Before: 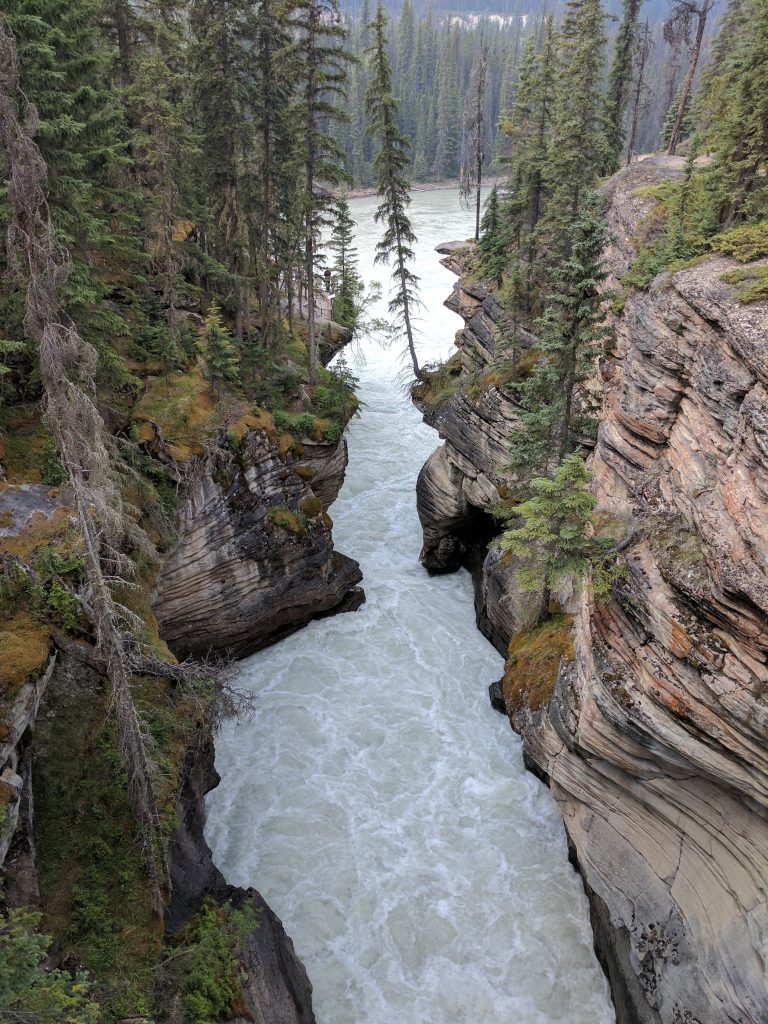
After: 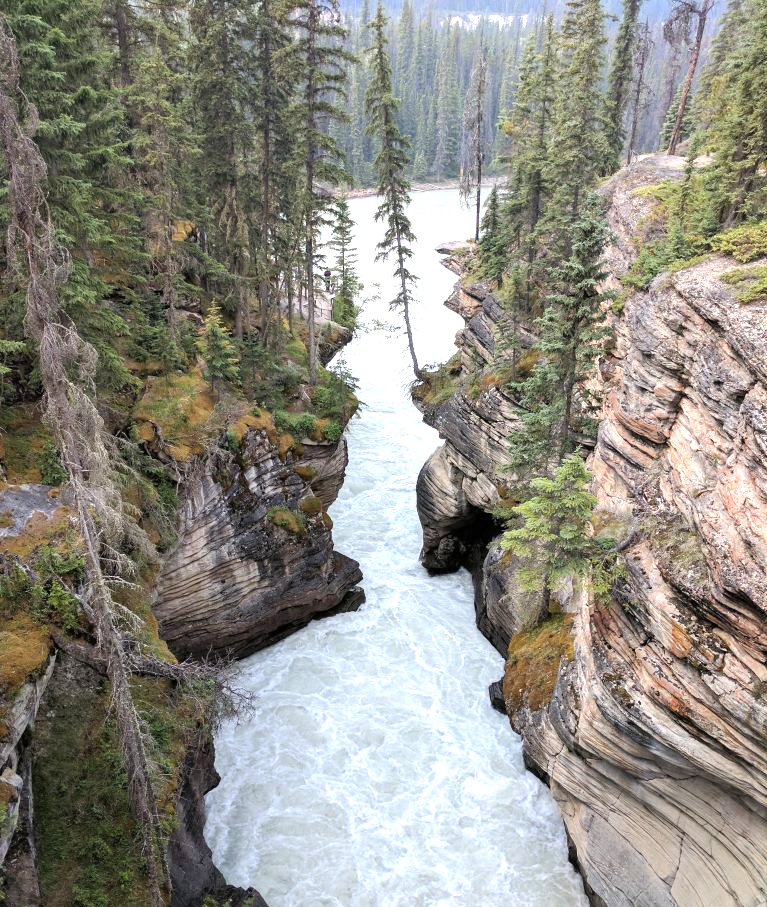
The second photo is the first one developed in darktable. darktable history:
crop and rotate: top 0%, bottom 11.36%
exposure: black level correction 0, exposure 0.933 EV, compensate highlight preservation false
